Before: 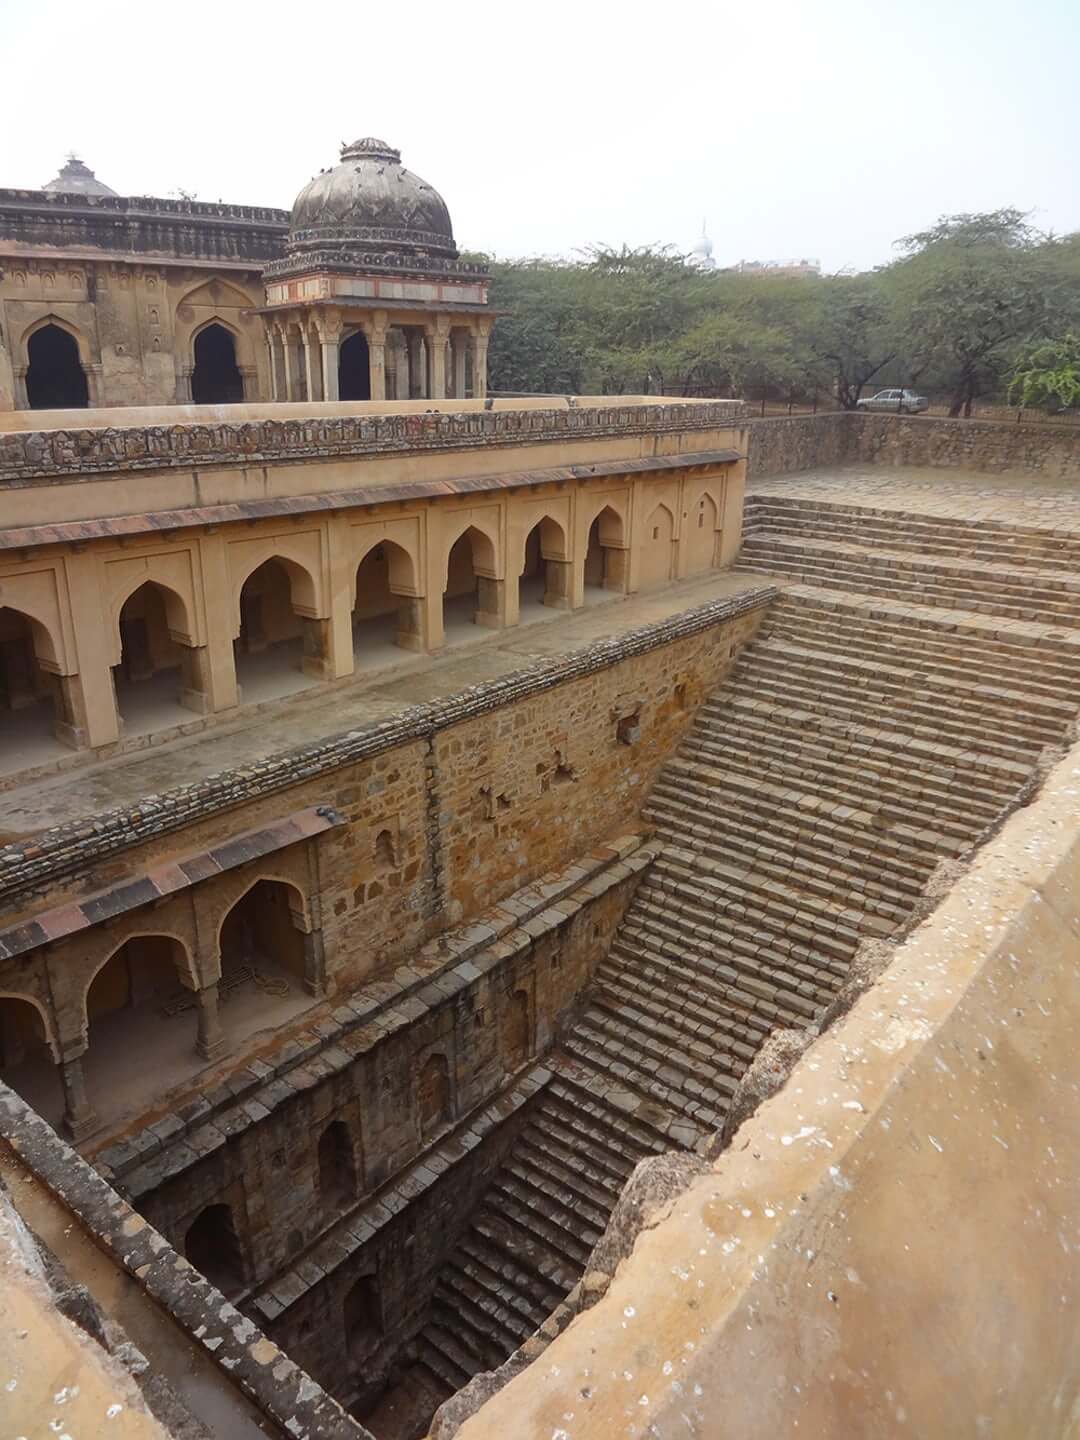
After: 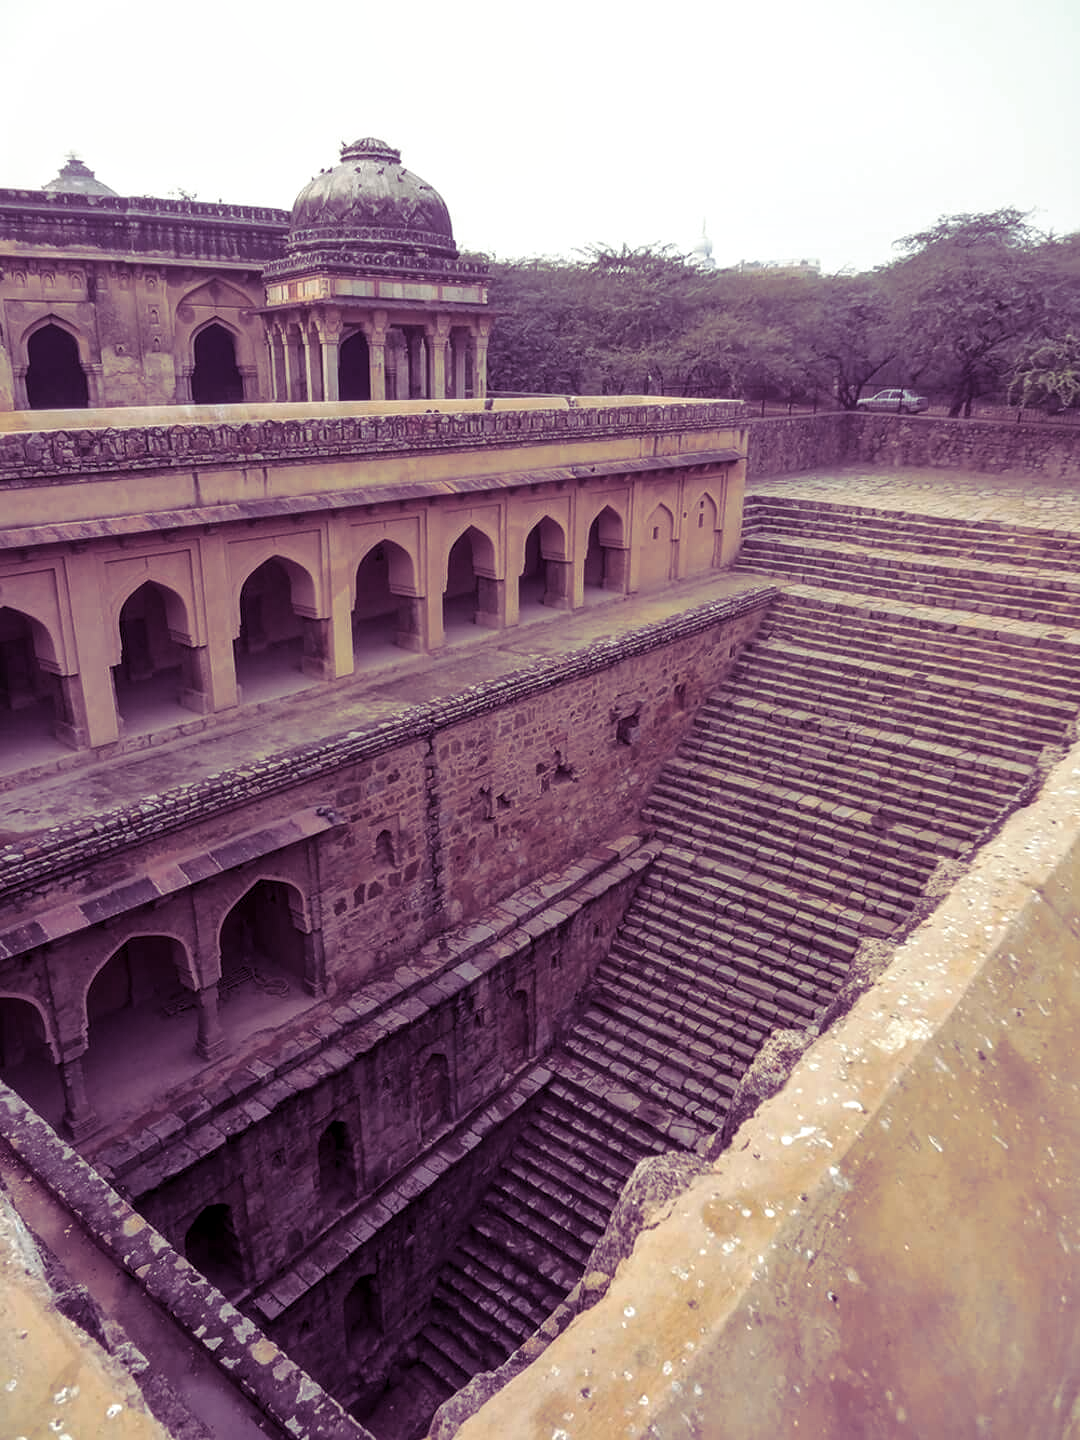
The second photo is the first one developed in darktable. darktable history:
local contrast: detail 130%
split-toning: shadows › hue 277.2°, shadows › saturation 0.74
